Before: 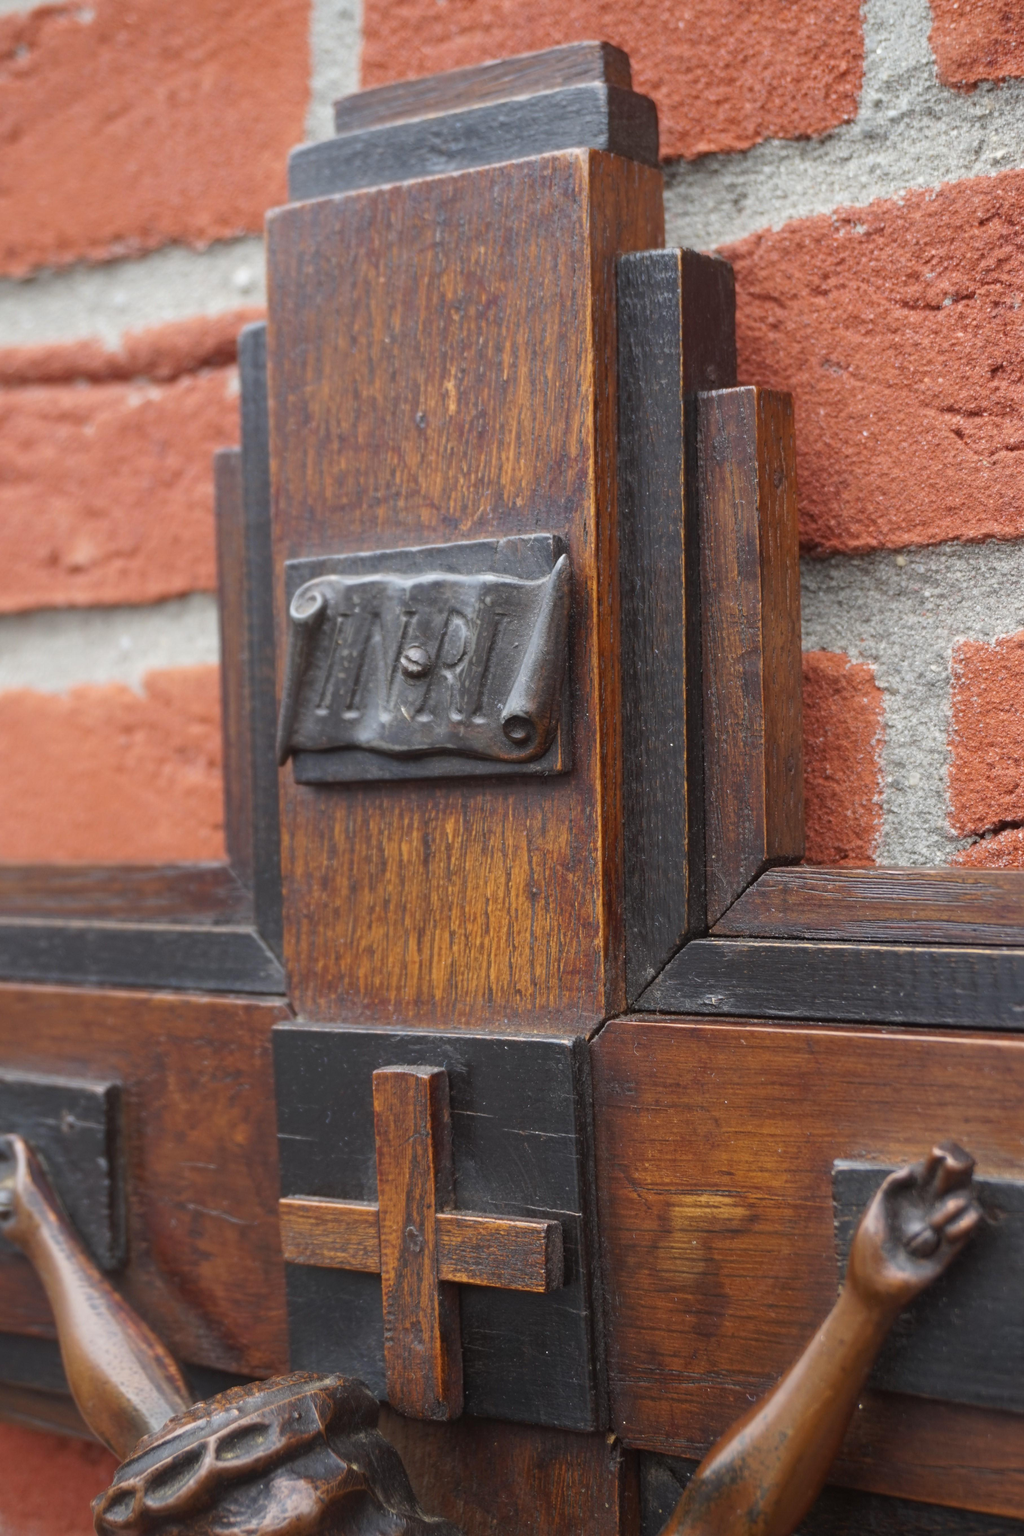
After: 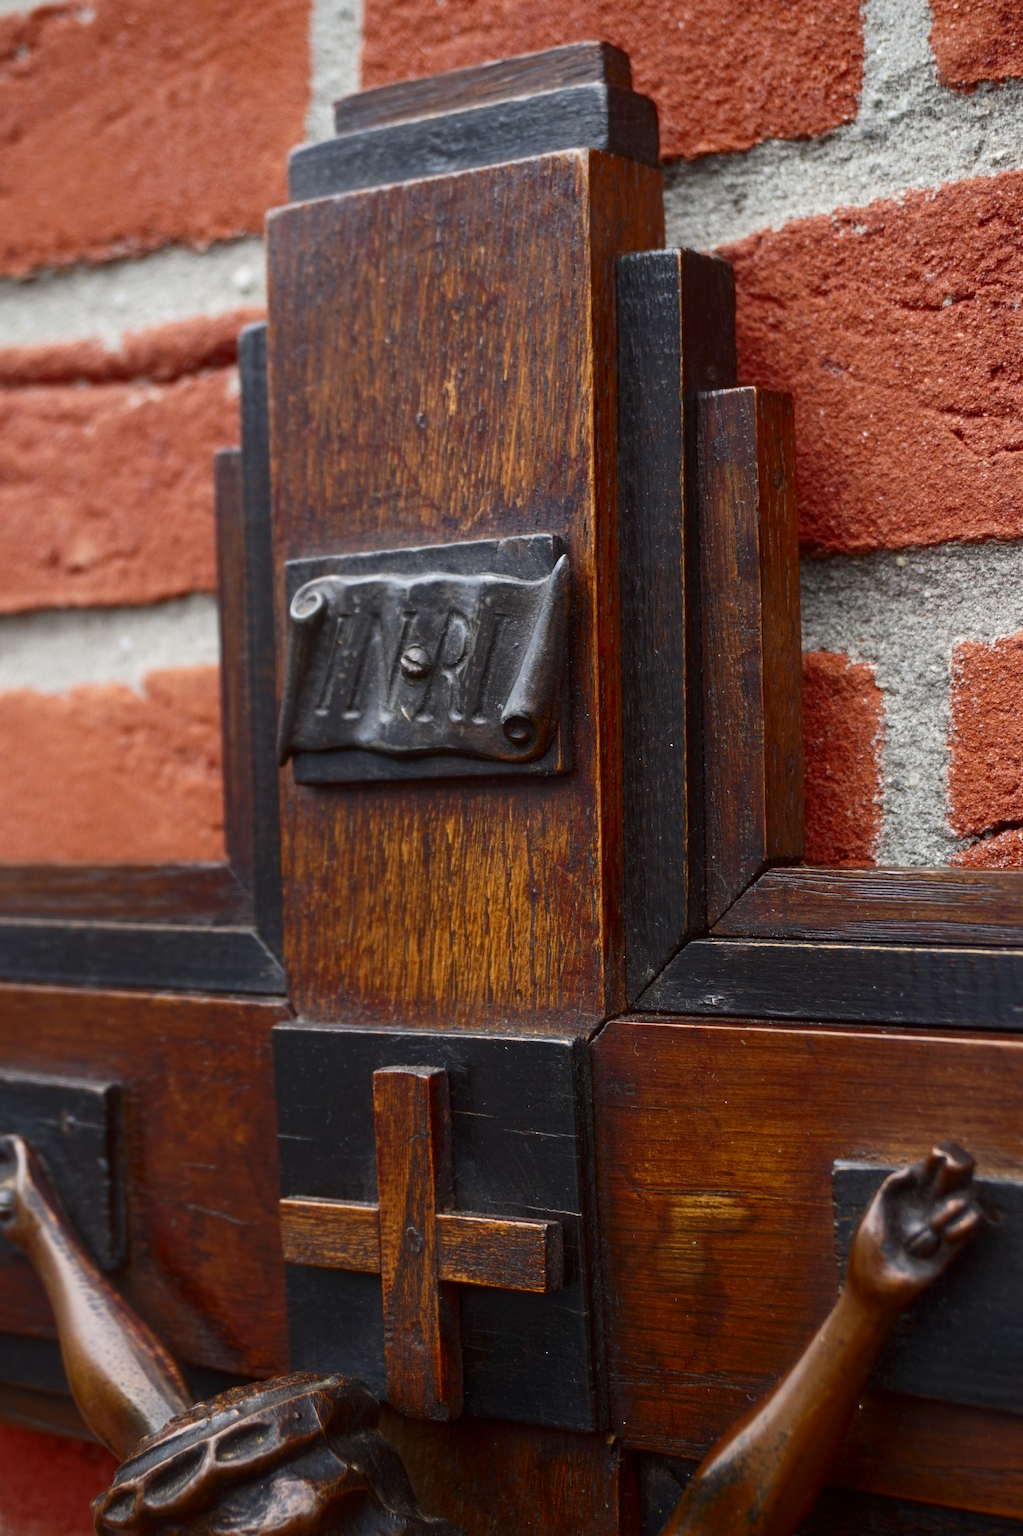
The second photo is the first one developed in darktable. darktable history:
rgb curve: curves: ch0 [(0, 0) (0.053, 0.068) (0.122, 0.128) (1, 1)]
contrast brightness saturation: contrast 0.19, brightness -0.24, saturation 0.11
